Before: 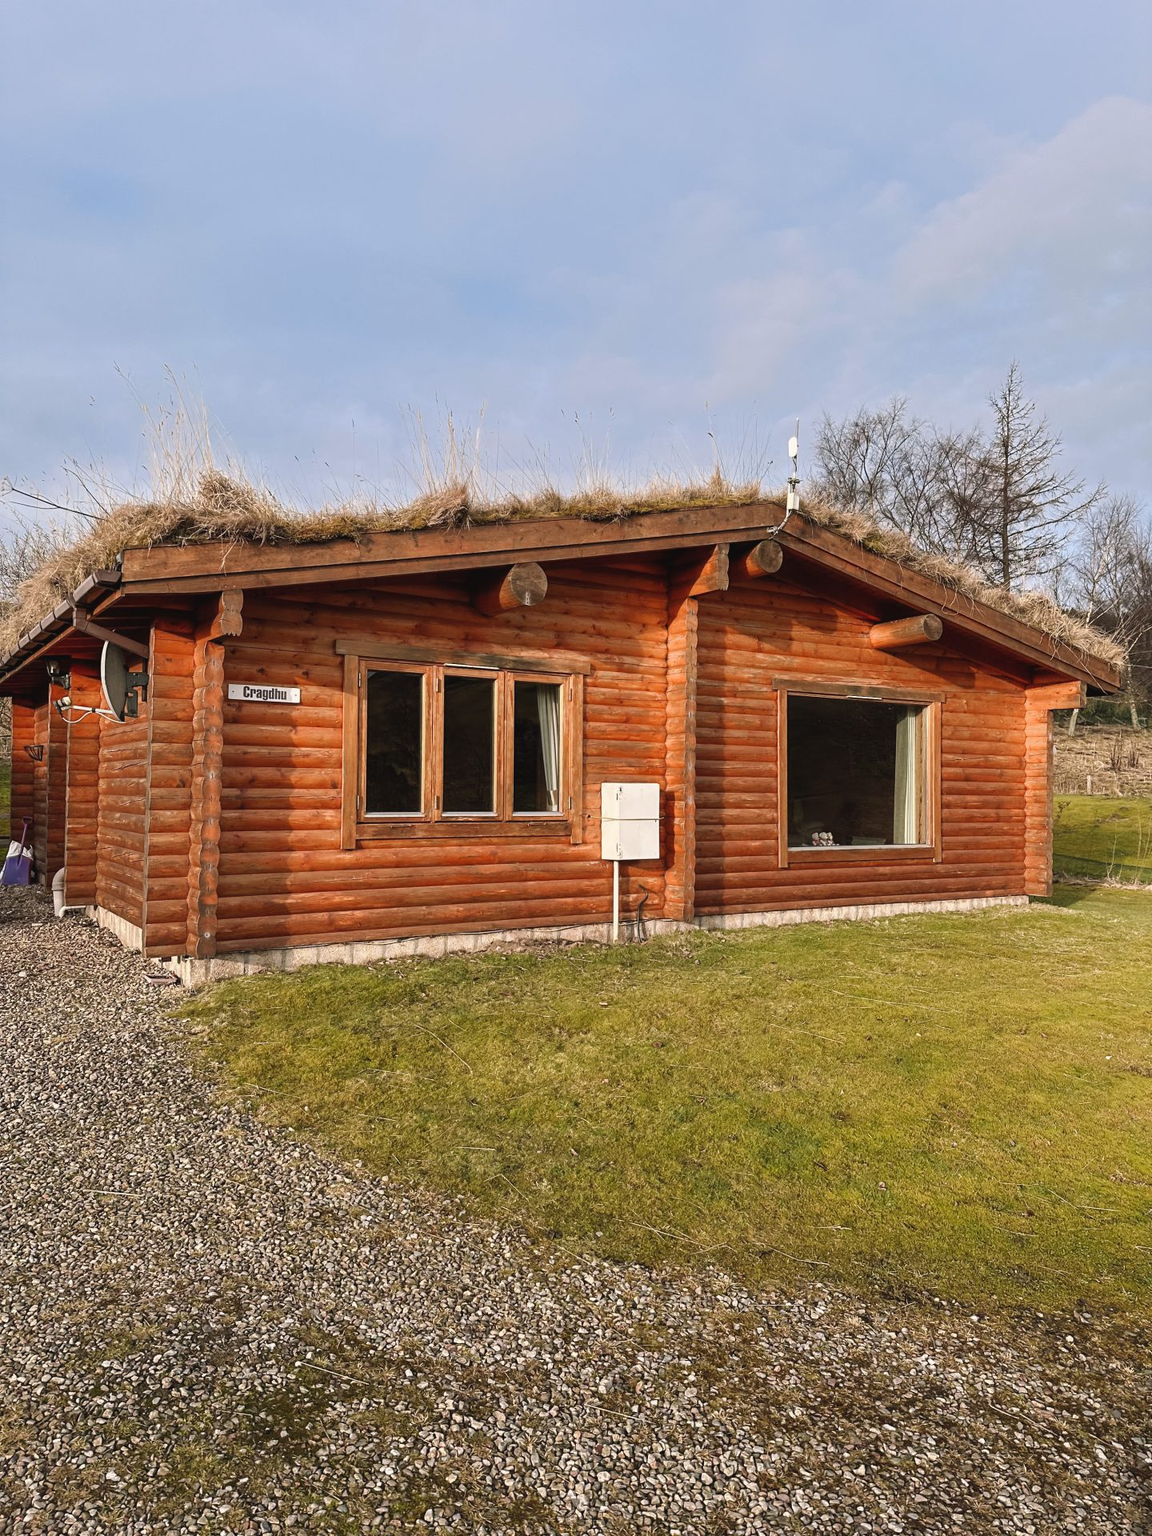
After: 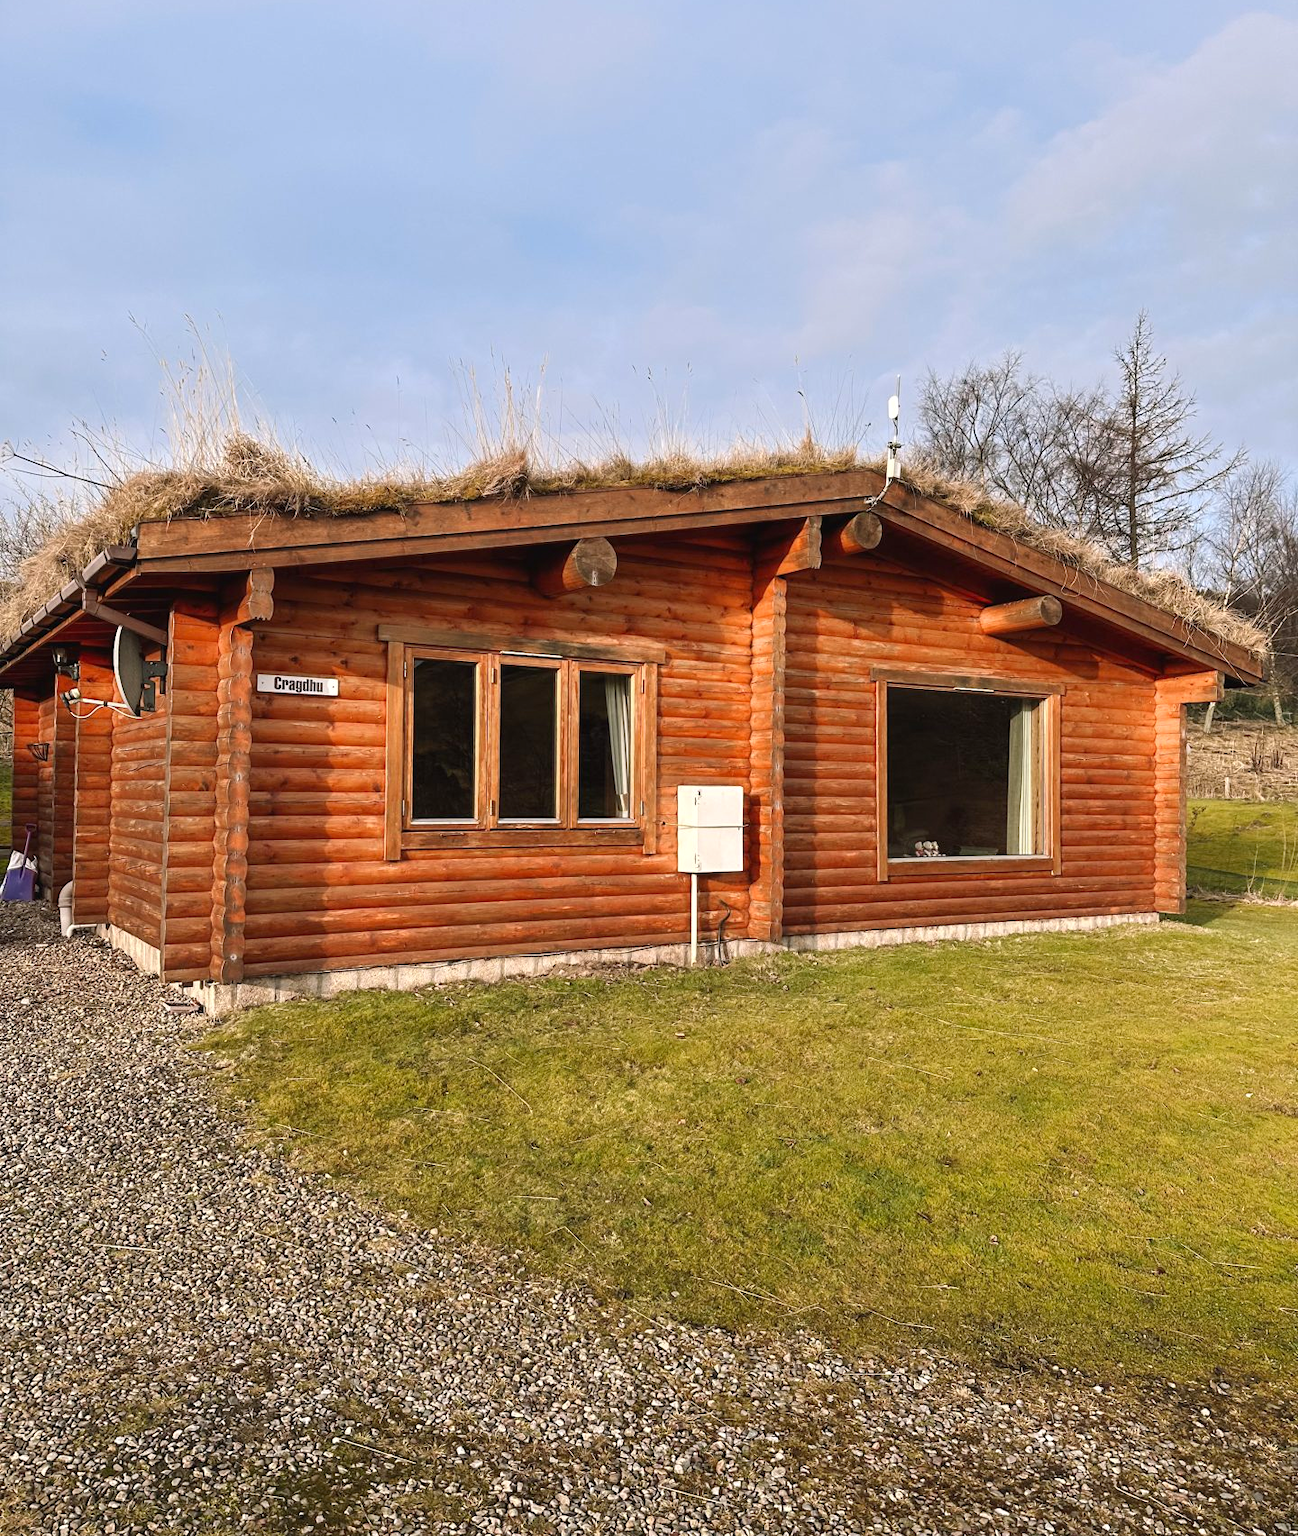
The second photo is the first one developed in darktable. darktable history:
contrast brightness saturation: contrast 0.04, saturation 0.07
crop and rotate: top 5.609%, bottom 5.609%
exposure: black level correction 0.001, exposure 0.191 EV, compensate highlight preservation false
